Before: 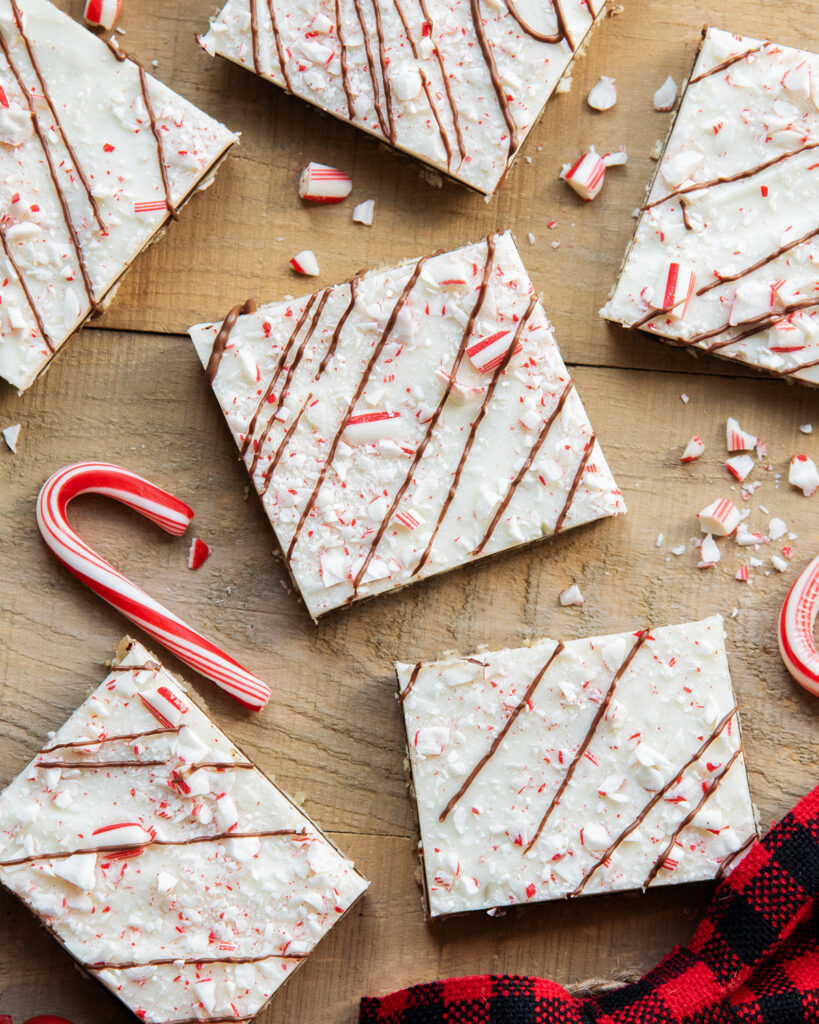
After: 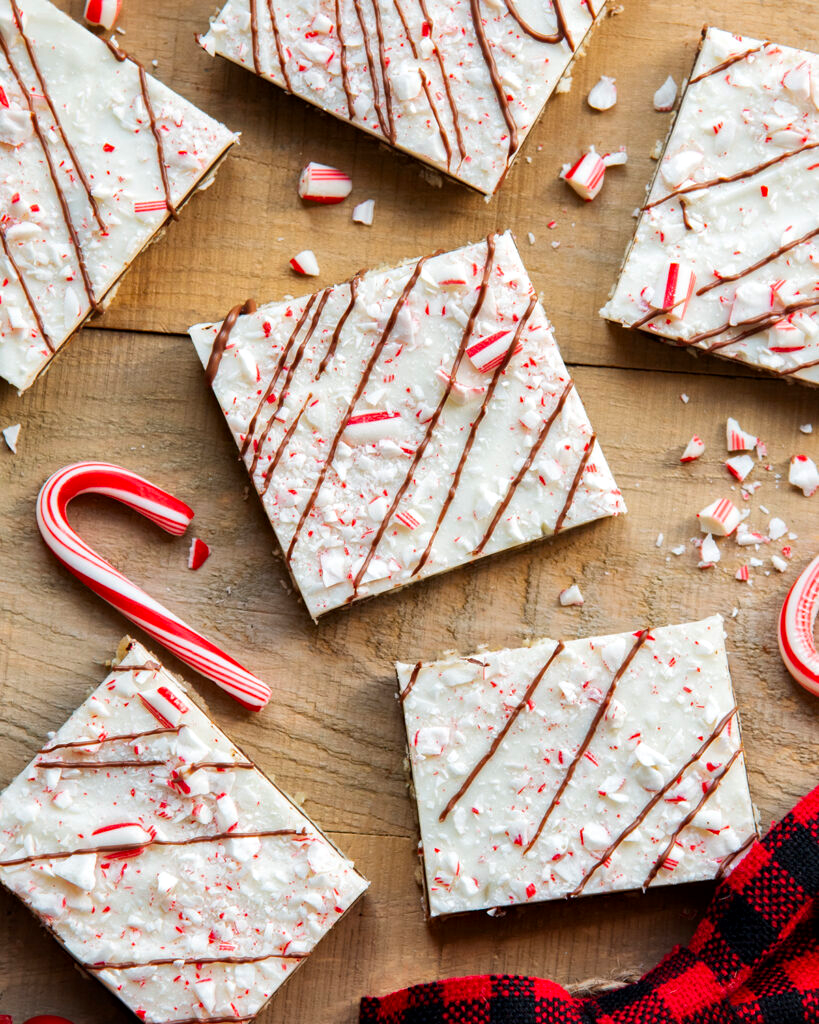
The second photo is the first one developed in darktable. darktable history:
local contrast: mode bilateral grid, contrast 19, coarseness 49, detail 128%, midtone range 0.2
haze removal: strength 0.118, distance 0.253, compatibility mode true, adaptive false
